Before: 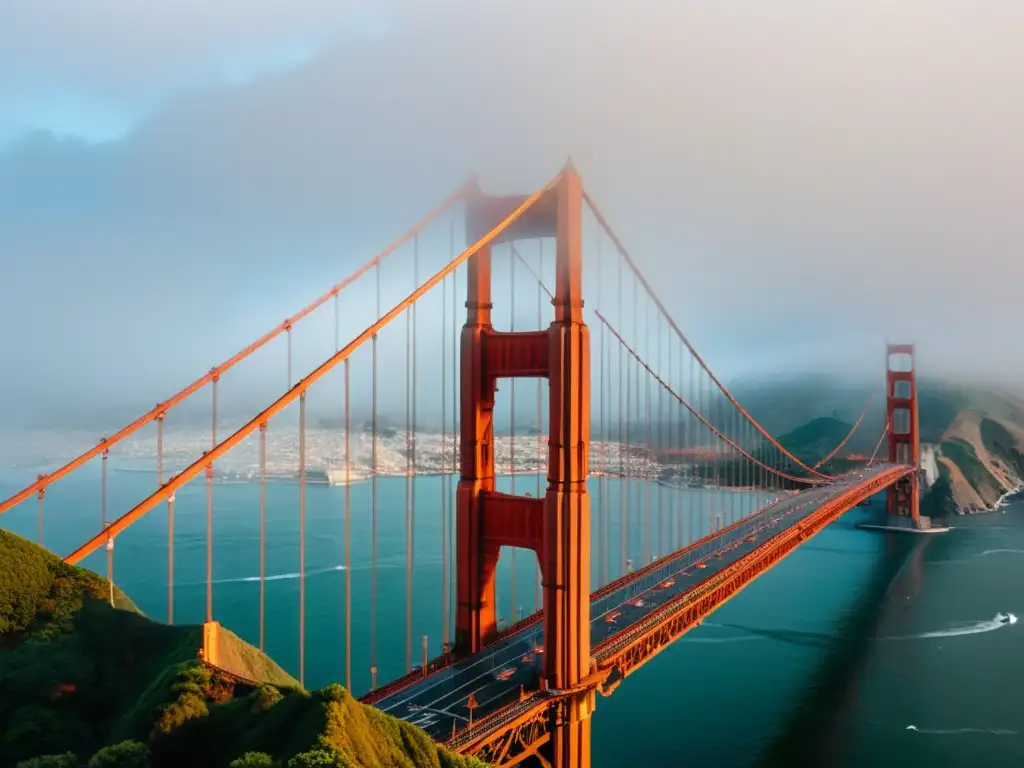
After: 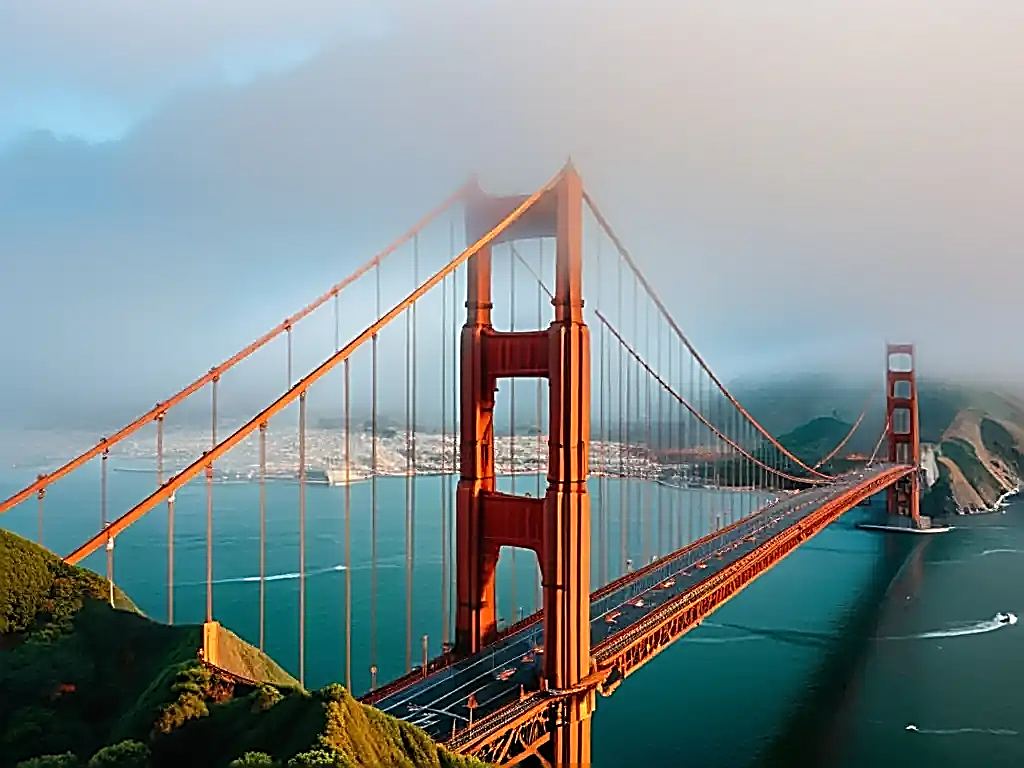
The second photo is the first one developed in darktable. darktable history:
sharpen: amount 1.866
